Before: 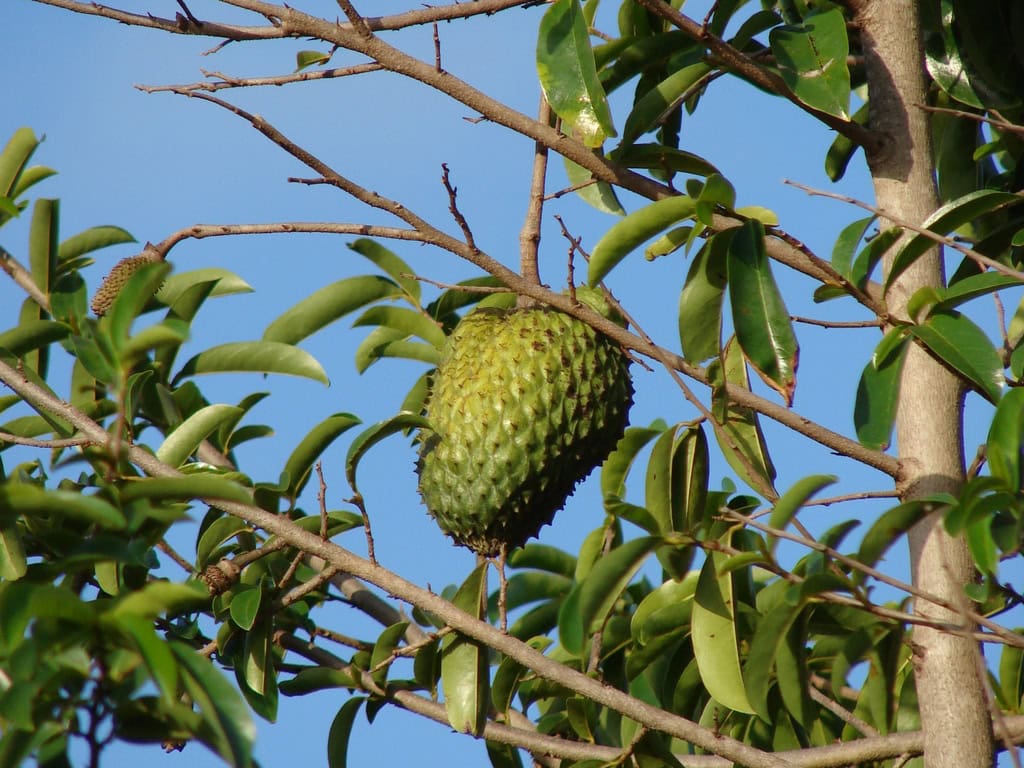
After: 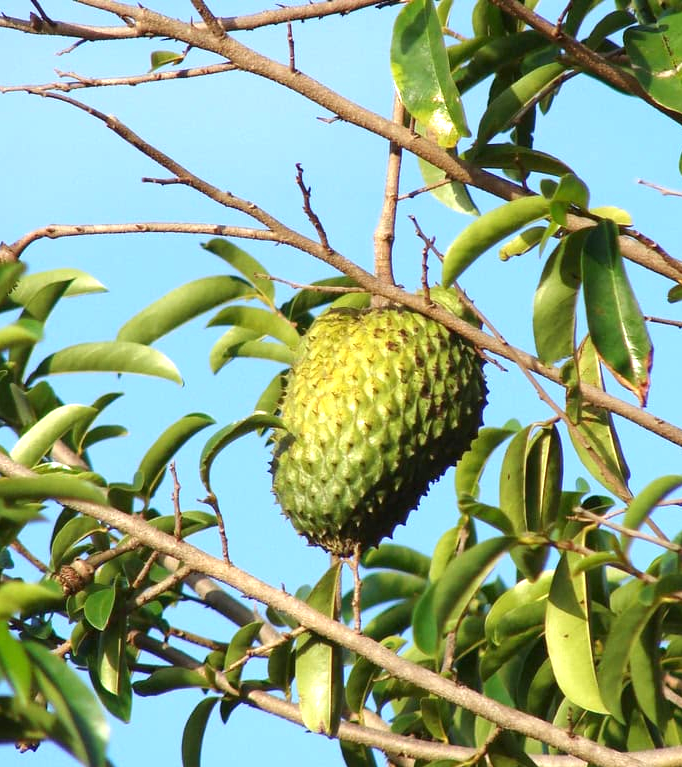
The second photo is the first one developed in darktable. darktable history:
exposure: exposure 1 EV, compensate highlight preservation false
crop and rotate: left 14.292%, right 19.041%
